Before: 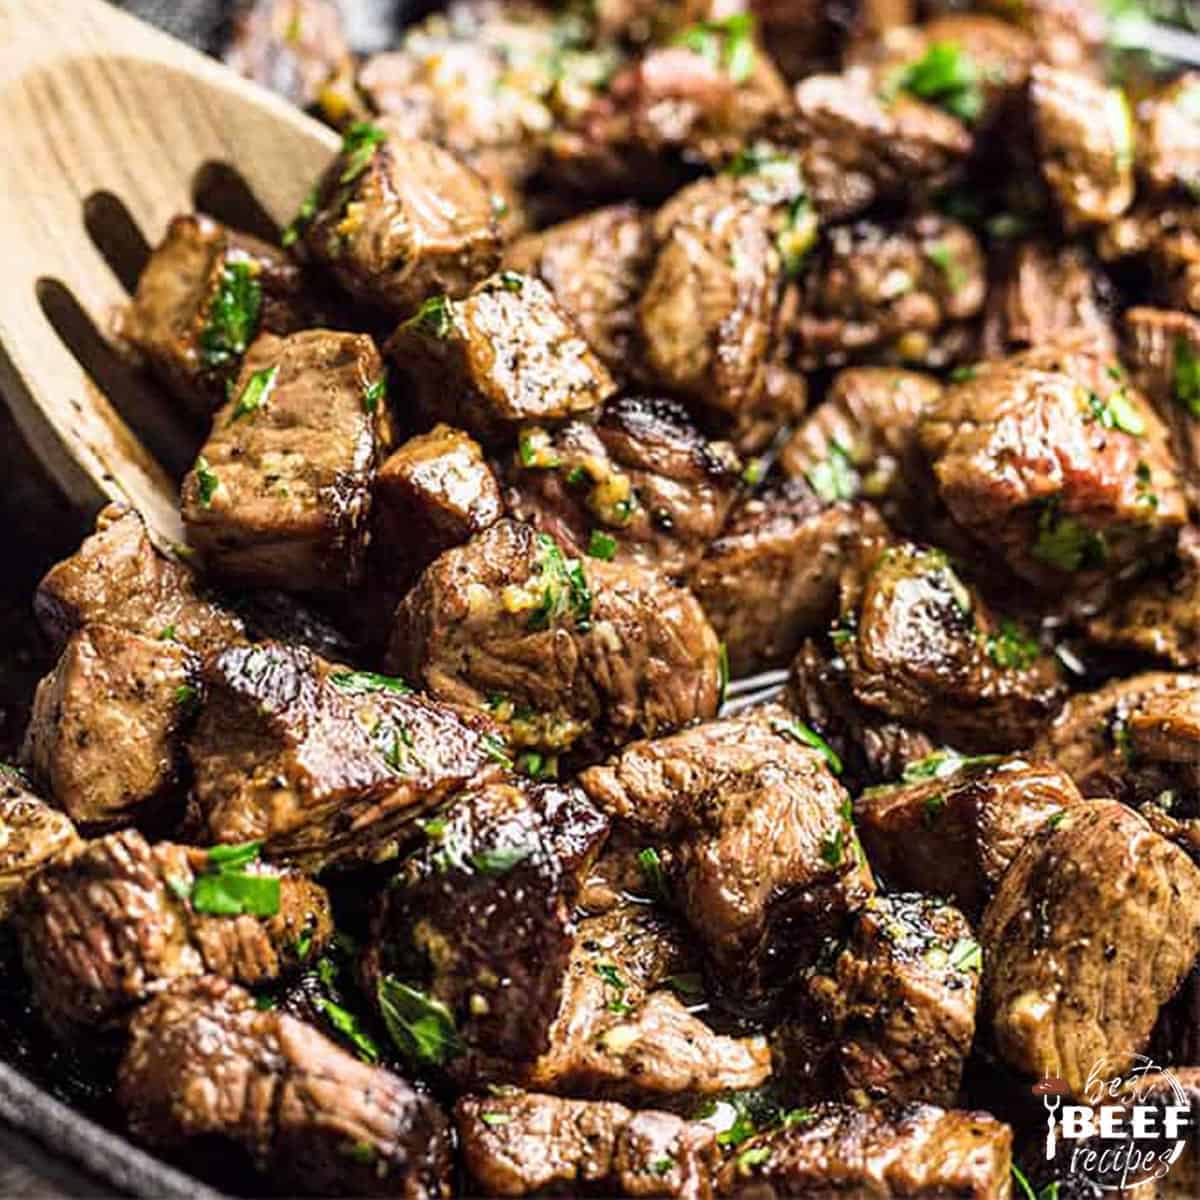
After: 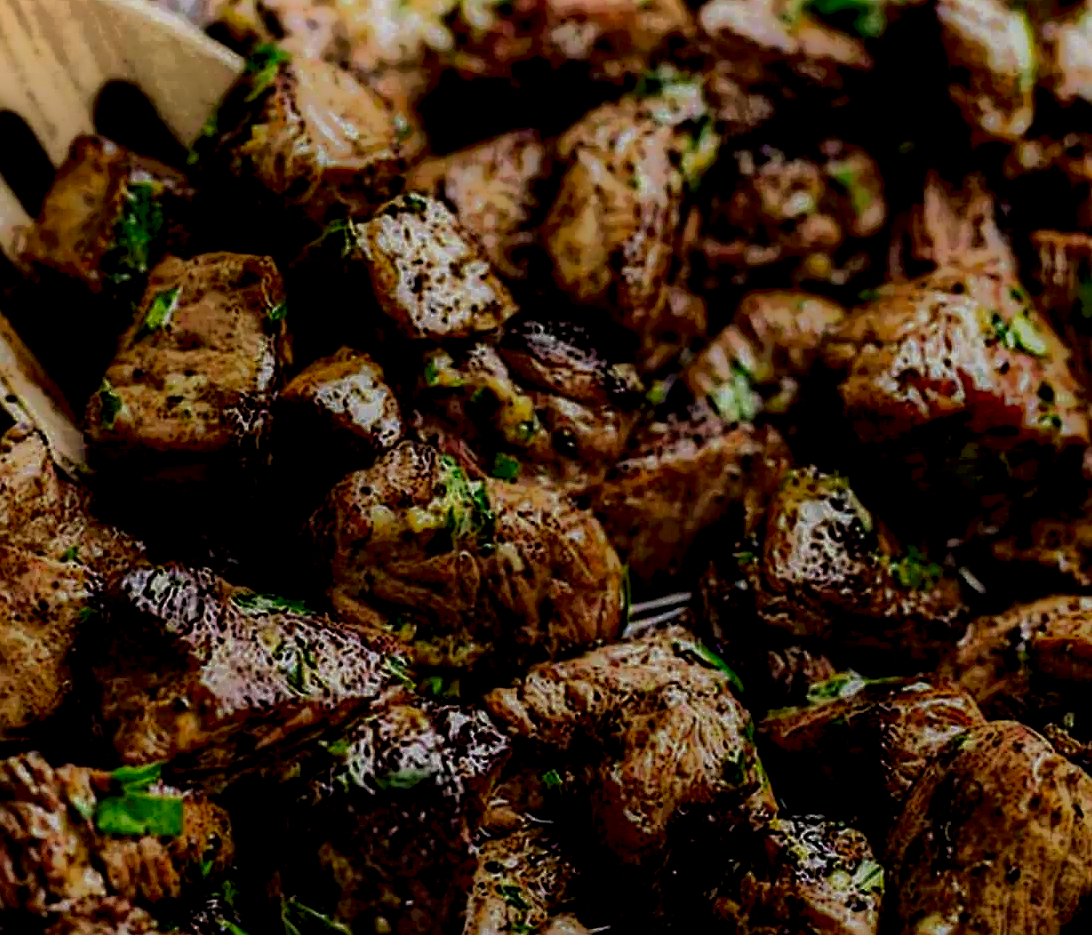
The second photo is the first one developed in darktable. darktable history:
velvia: on, module defaults
crop: left 8.155%, top 6.611%, bottom 15.385%
local contrast: highlights 0%, shadows 198%, detail 164%, midtone range 0.001
sharpen: radius 1.864, amount 0.398, threshold 1.271
